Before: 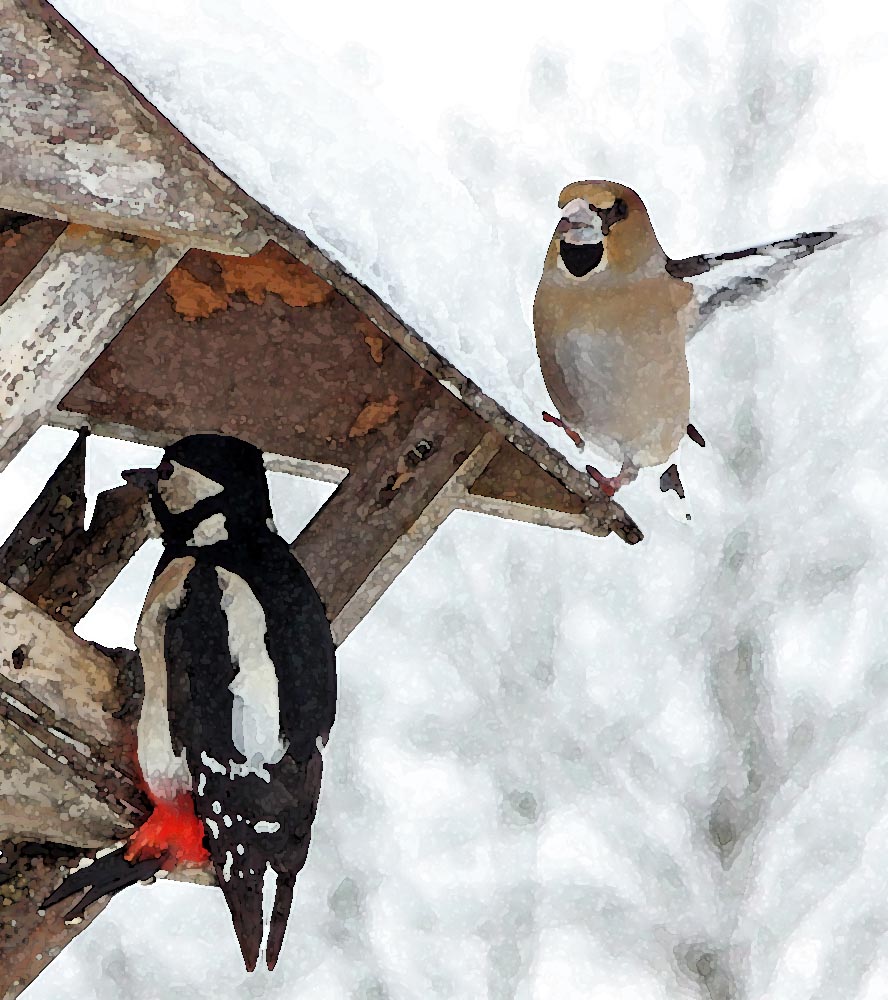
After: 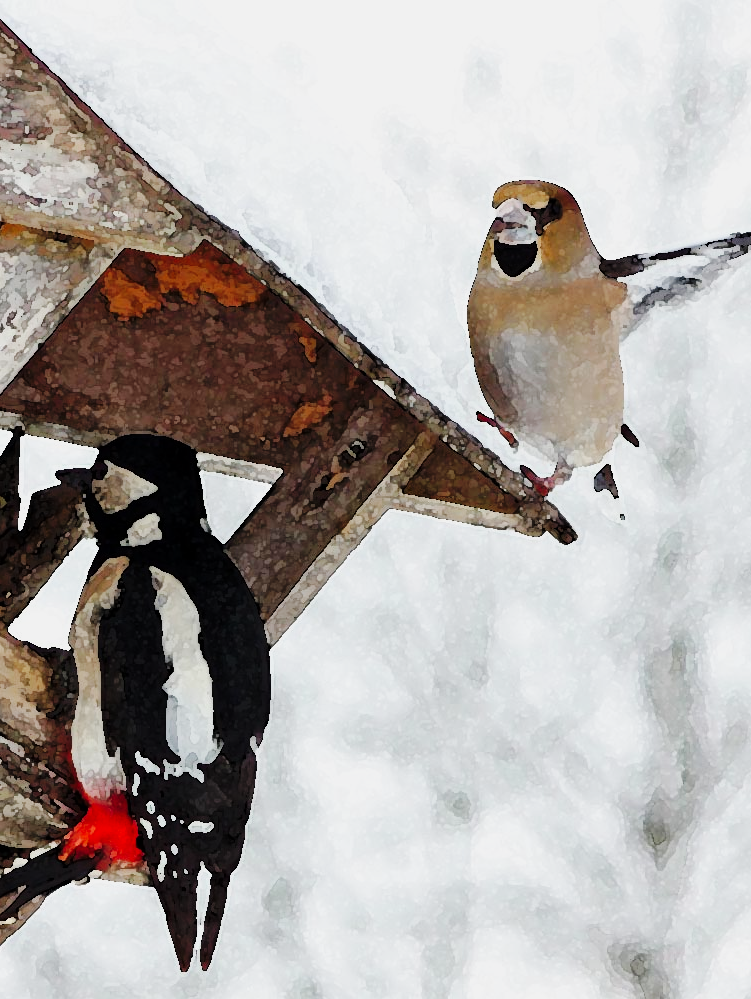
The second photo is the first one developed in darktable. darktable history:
crop: left 7.466%, right 7.867%
exposure: exposure 0.562 EV, compensate exposure bias true, compensate highlight preservation false
base curve: curves: ch0 [(0, 0) (0.036, 0.025) (0.121, 0.166) (0.206, 0.329) (0.605, 0.79) (1, 1)], preserve colors none
